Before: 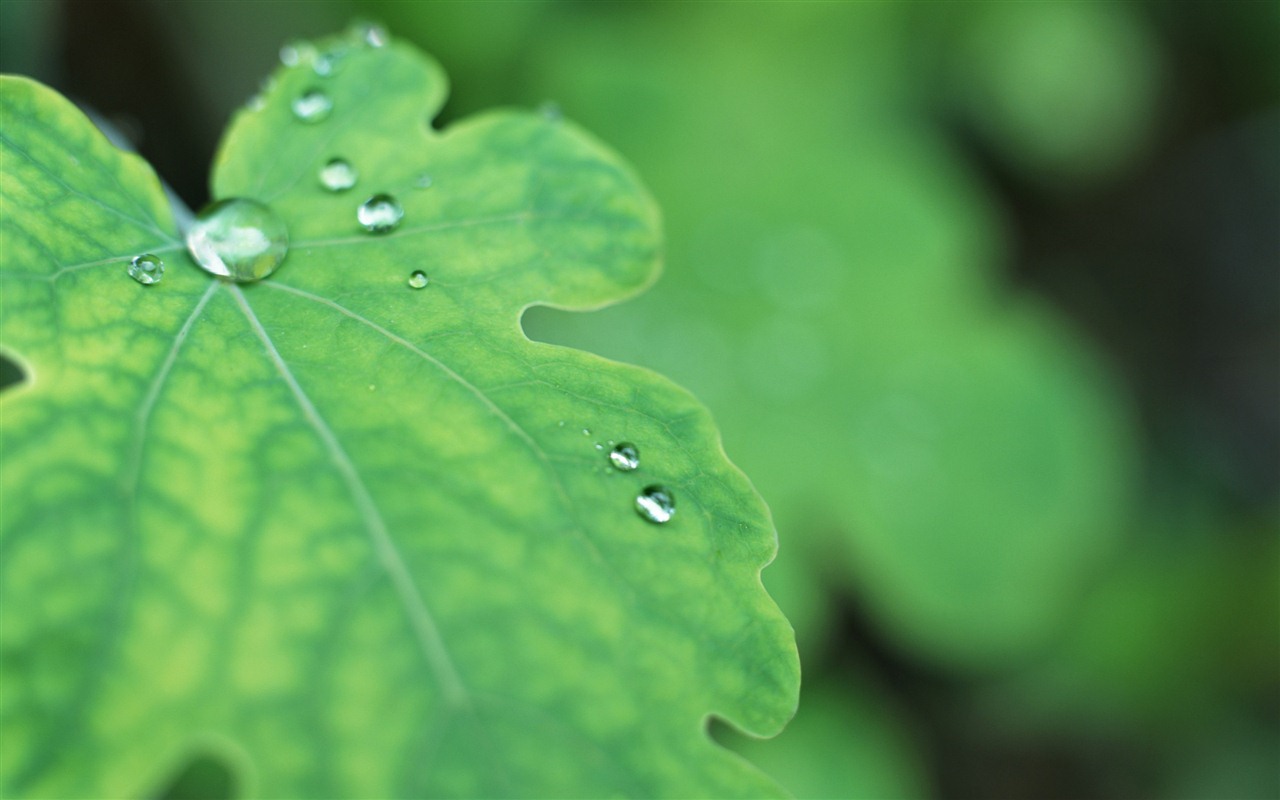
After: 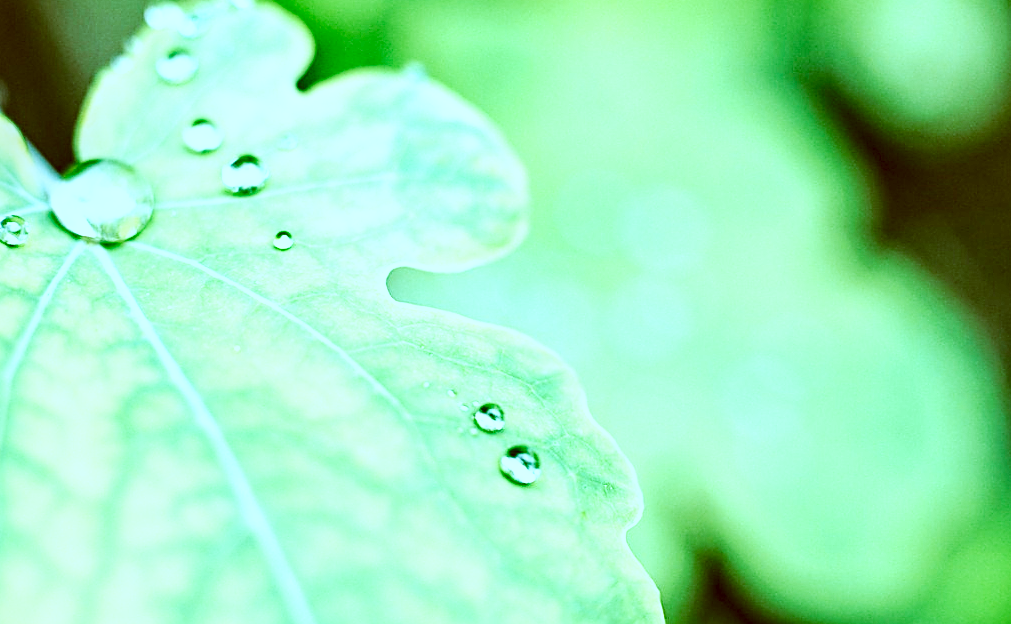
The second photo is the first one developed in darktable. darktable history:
base curve: curves: ch0 [(0, 0) (0.007, 0.004) (0.027, 0.03) (0.046, 0.07) (0.207, 0.54) (0.442, 0.872) (0.673, 0.972) (1, 1)], preserve colors none
contrast equalizer: octaves 7, y [[0.511, 0.558, 0.631, 0.632, 0.559, 0.512], [0.5 ×6], [0.507, 0.559, 0.627, 0.644, 0.647, 0.647], [0 ×6], [0 ×6]], mix 0.317
crop and rotate: left 10.611%, top 5.089%, right 10.401%, bottom 16.874%
exposure: black level correction -0.002, exposure 0.544 EV, compensate highlight preservation false
local contrast: highlights 24%, detail 150%
color correction: highlights a* -14.22, highlights b* -16.77, shadows a* 10.52, shadows b* 29.55
sharpen: on, module defaults
